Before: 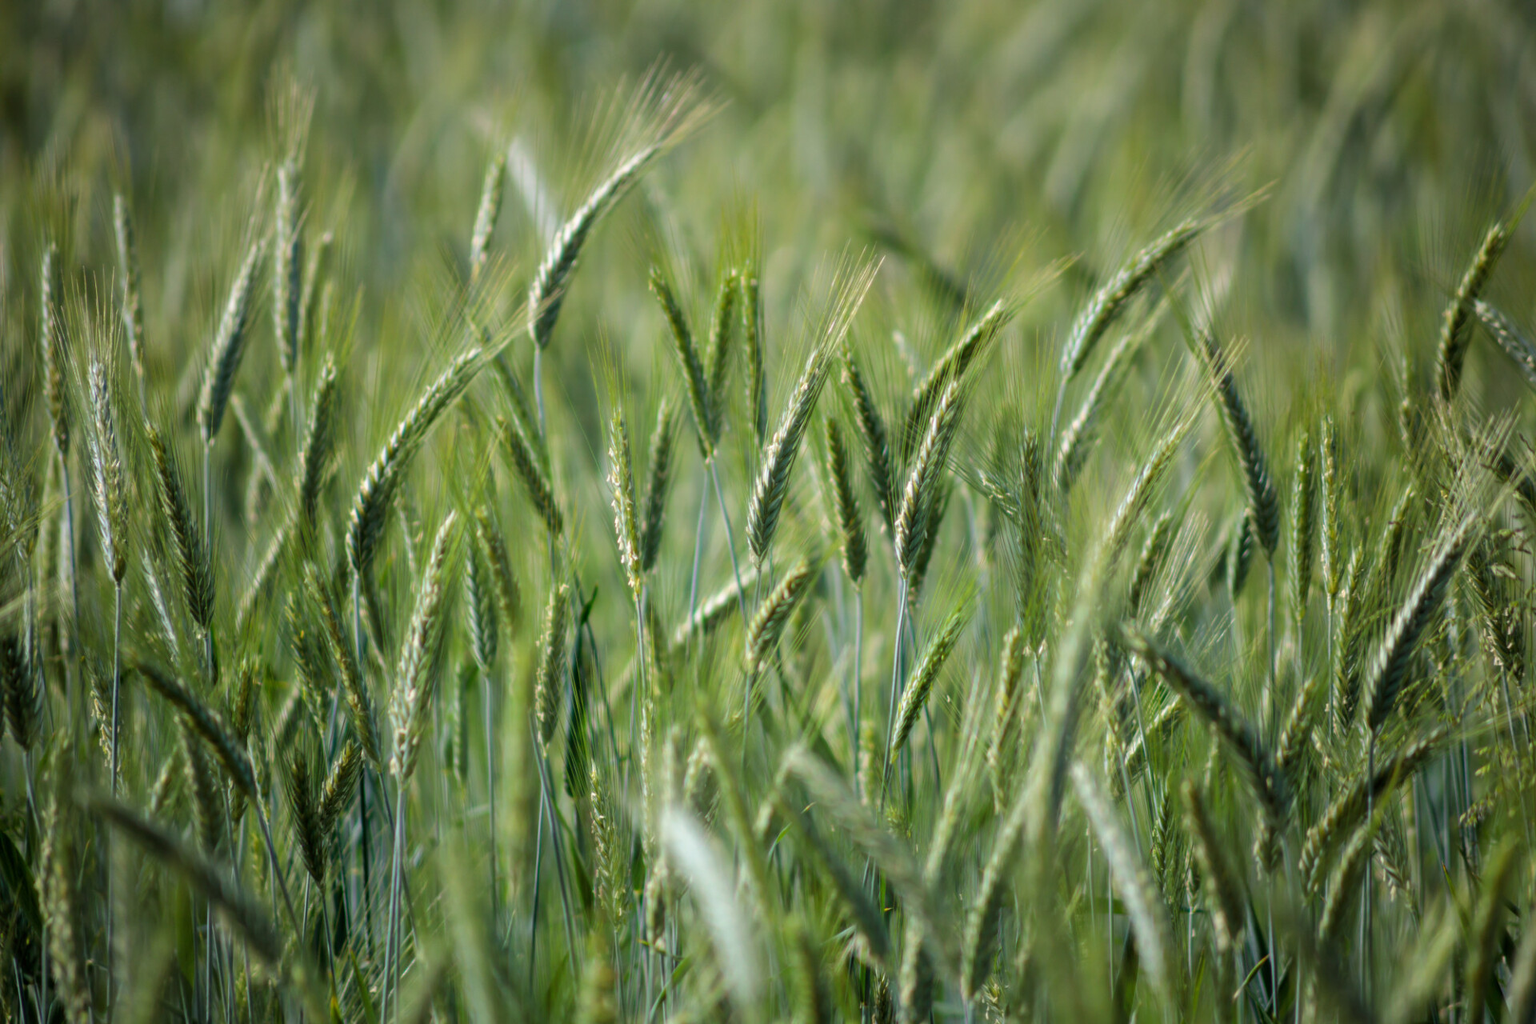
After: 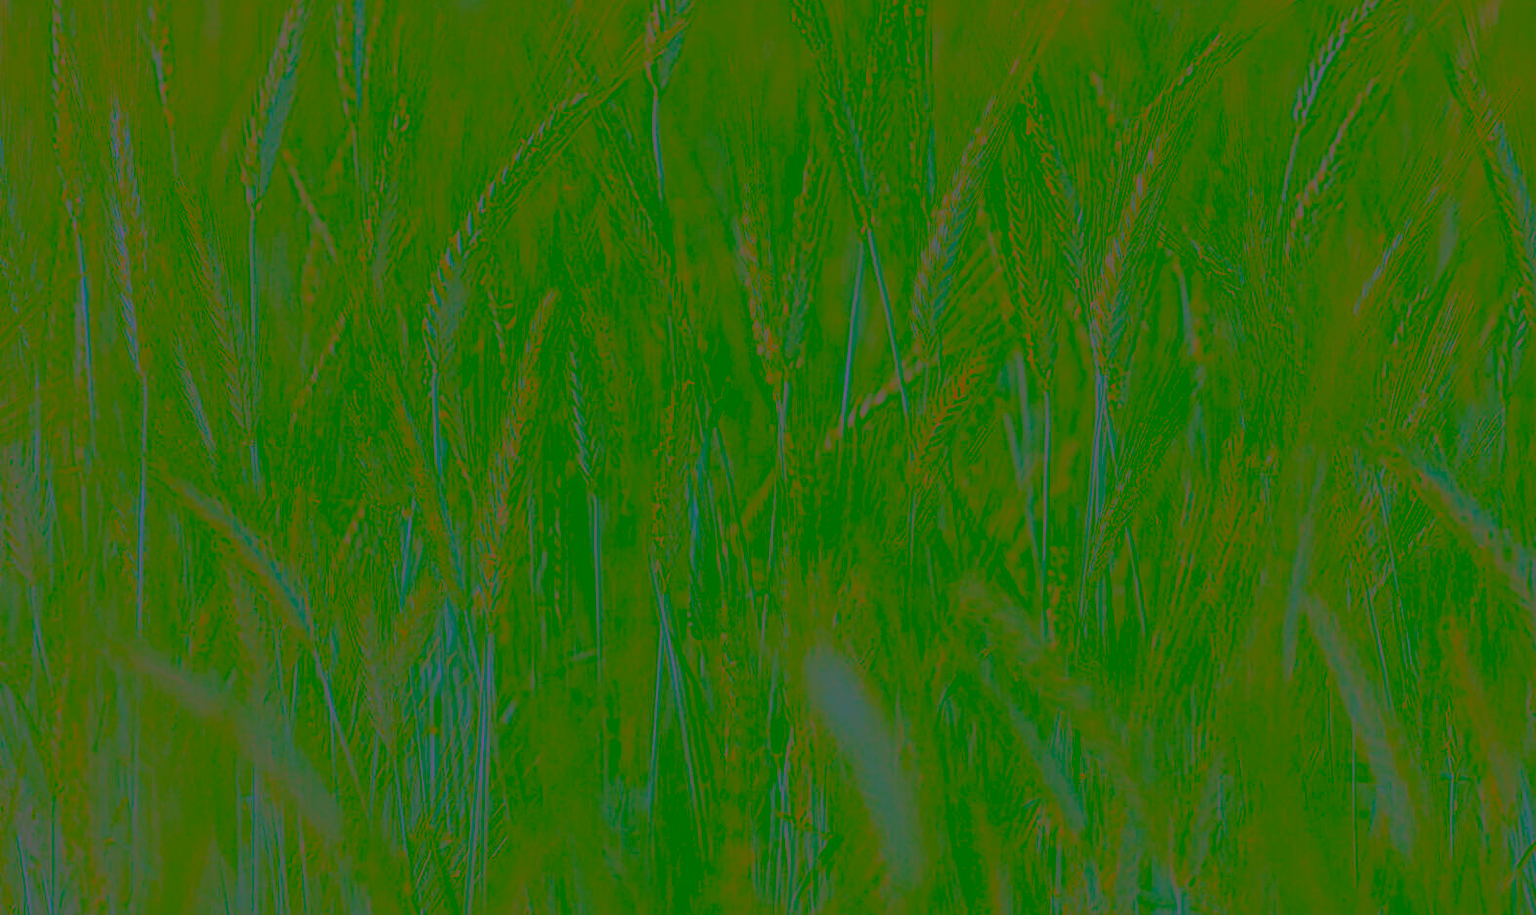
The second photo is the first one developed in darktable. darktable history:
exposure: exposure 1.142 EV, compensate highlight preservation false
tone equalizer: edges refinement/feathering 500, mask exposure compensation -1.57 EV, preserve details no
contrast brightness saturation: contrast -0.988, brightness -0.171, saturation 0.734
crop: top 26.706%, right 18%
